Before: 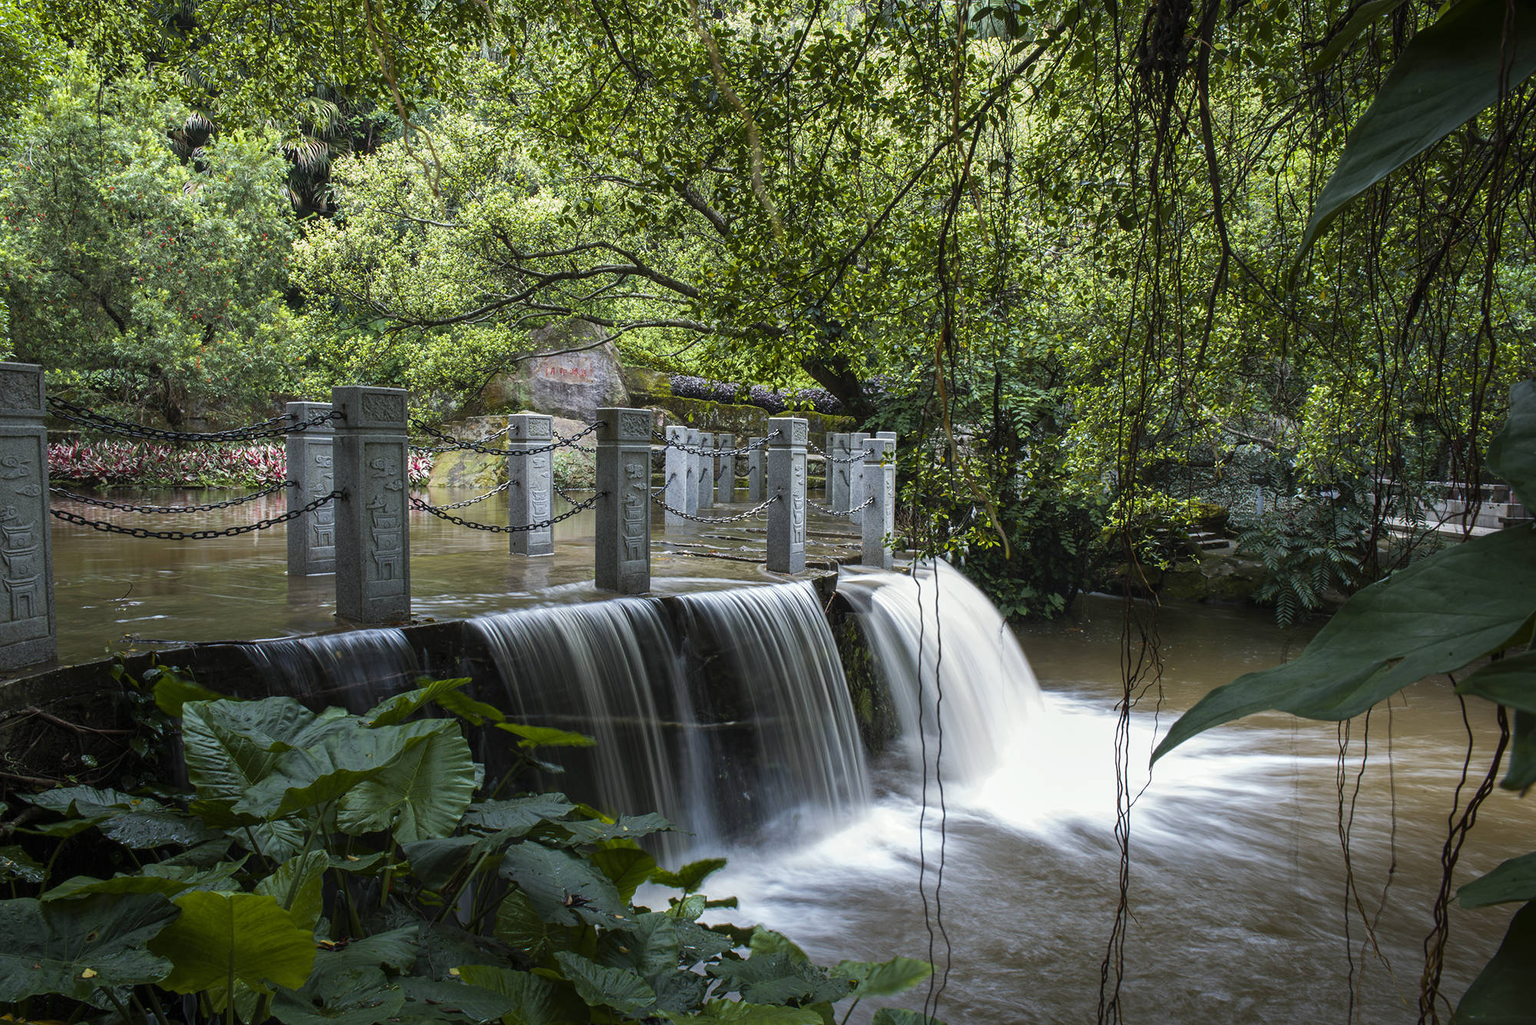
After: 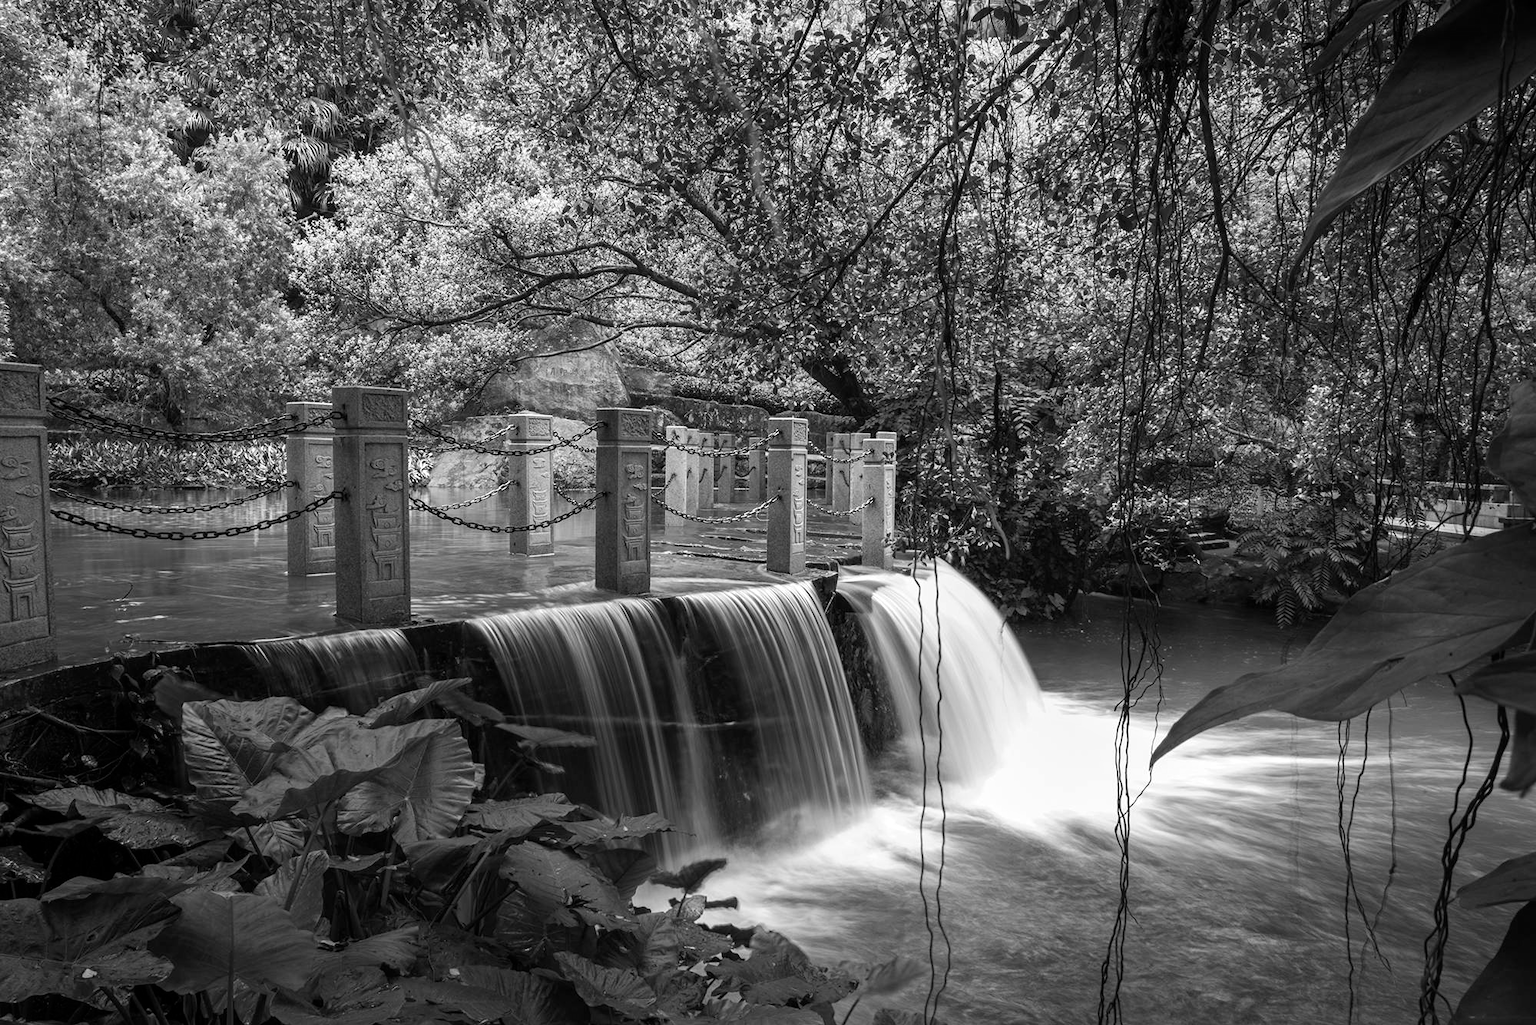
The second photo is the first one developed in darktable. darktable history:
white balance: red 0.98, blue 1.61
monochrome: a 1.94, b -0.638
